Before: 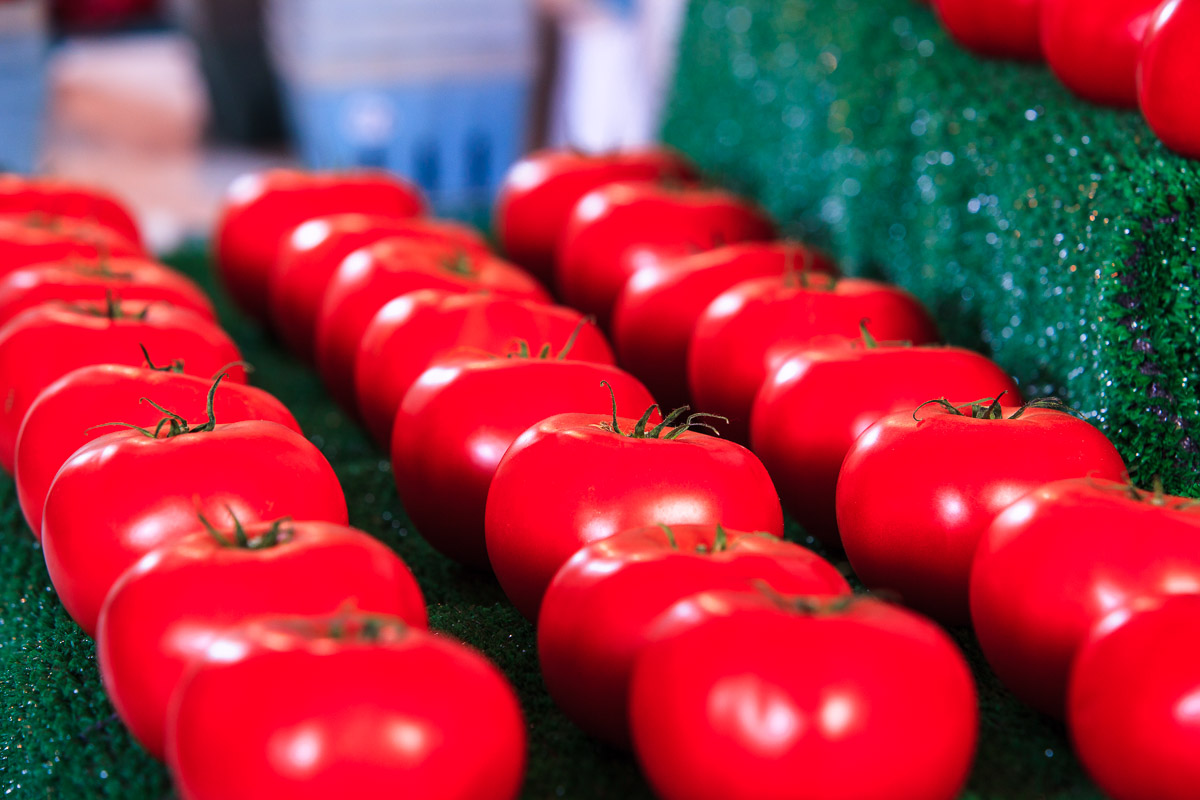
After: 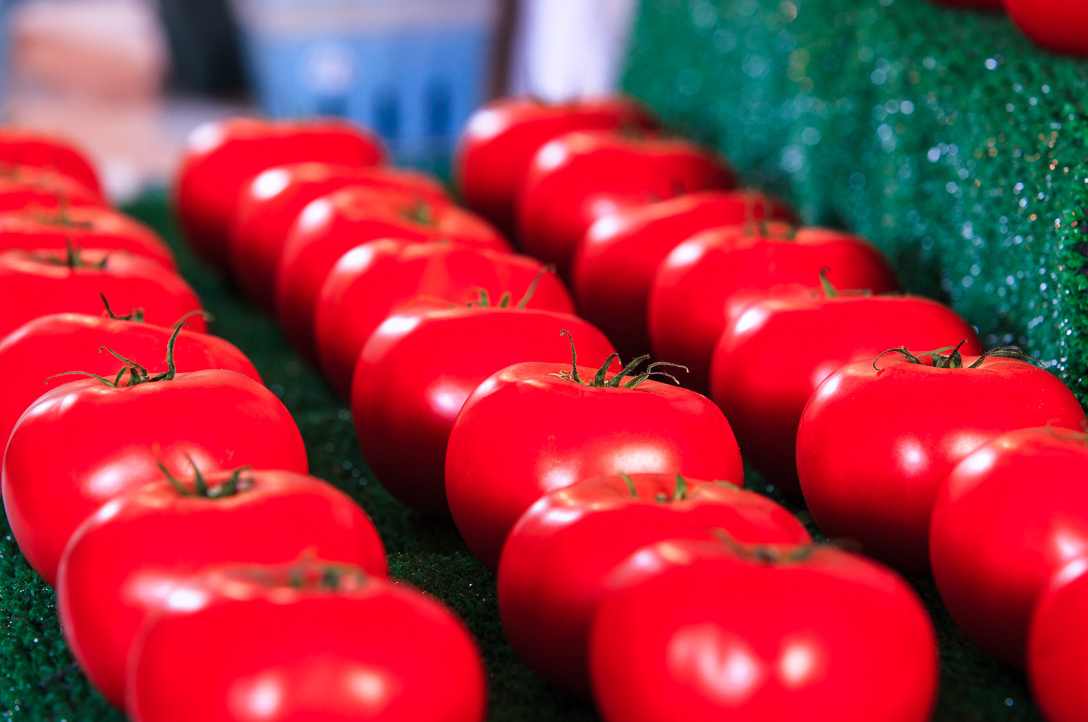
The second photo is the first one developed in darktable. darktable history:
crop: left 3.369%, top 6.392%, right 5.948%, bottom 3.331%
